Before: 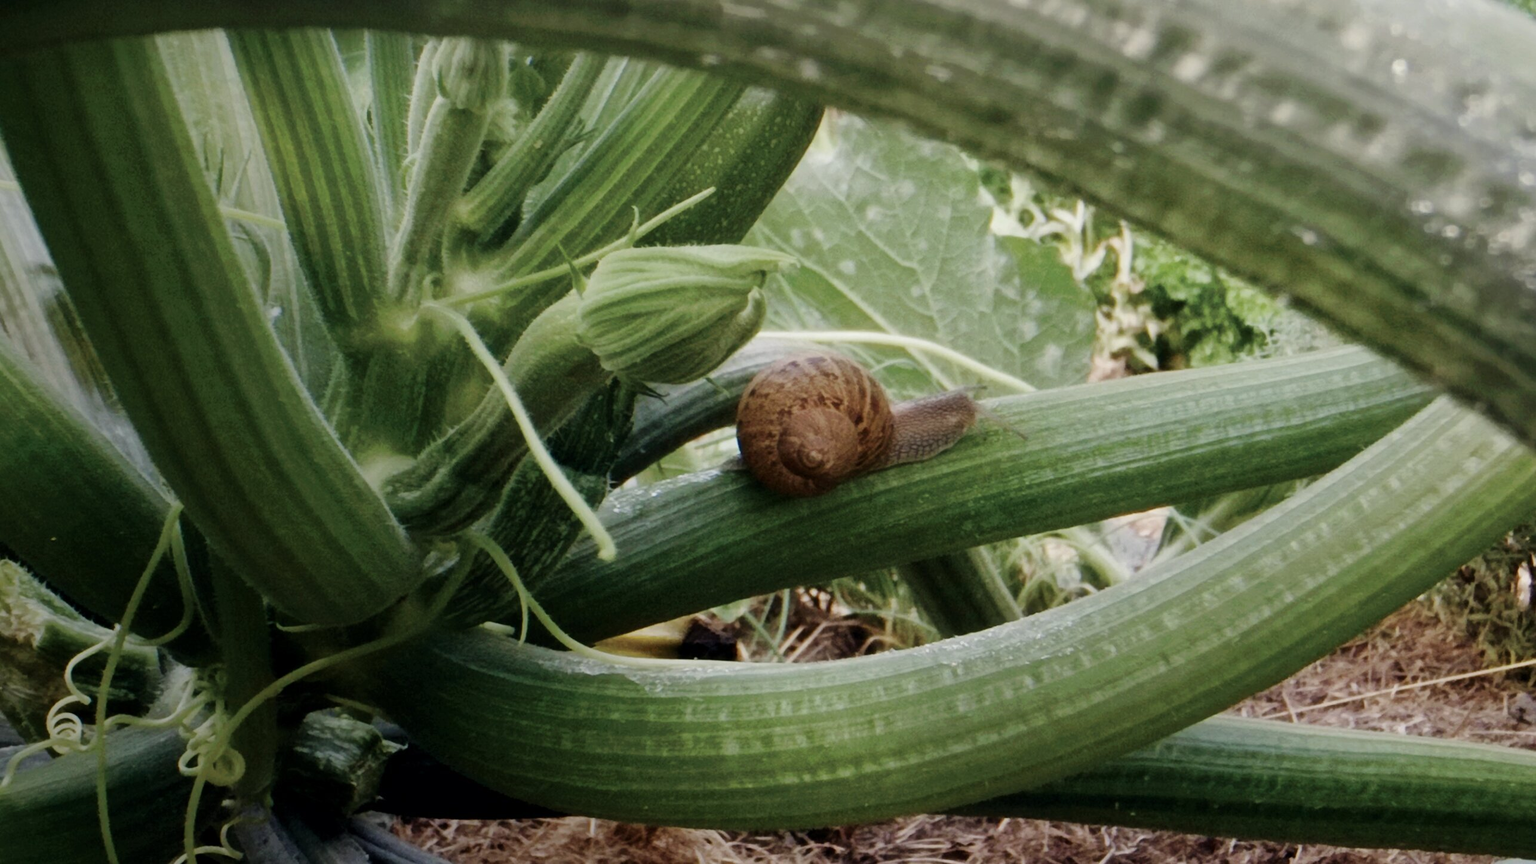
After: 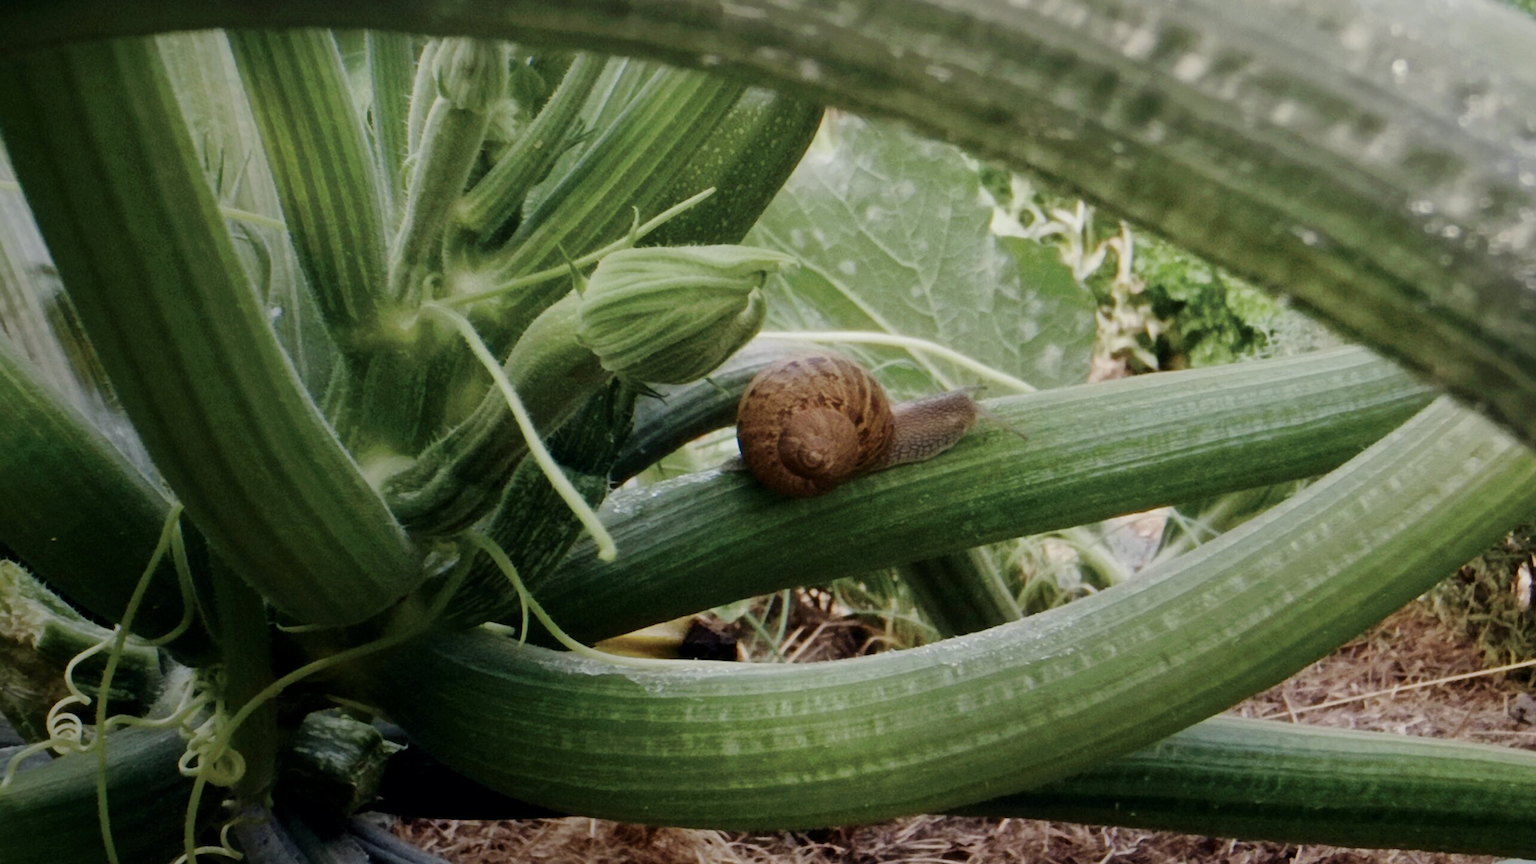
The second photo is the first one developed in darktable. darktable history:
shadows and highlights: shadows -20.55, white point adjustment -1.82, highlights -34.81, shadows color adjustment 98.02%, highlights color adjustment 58.4%
